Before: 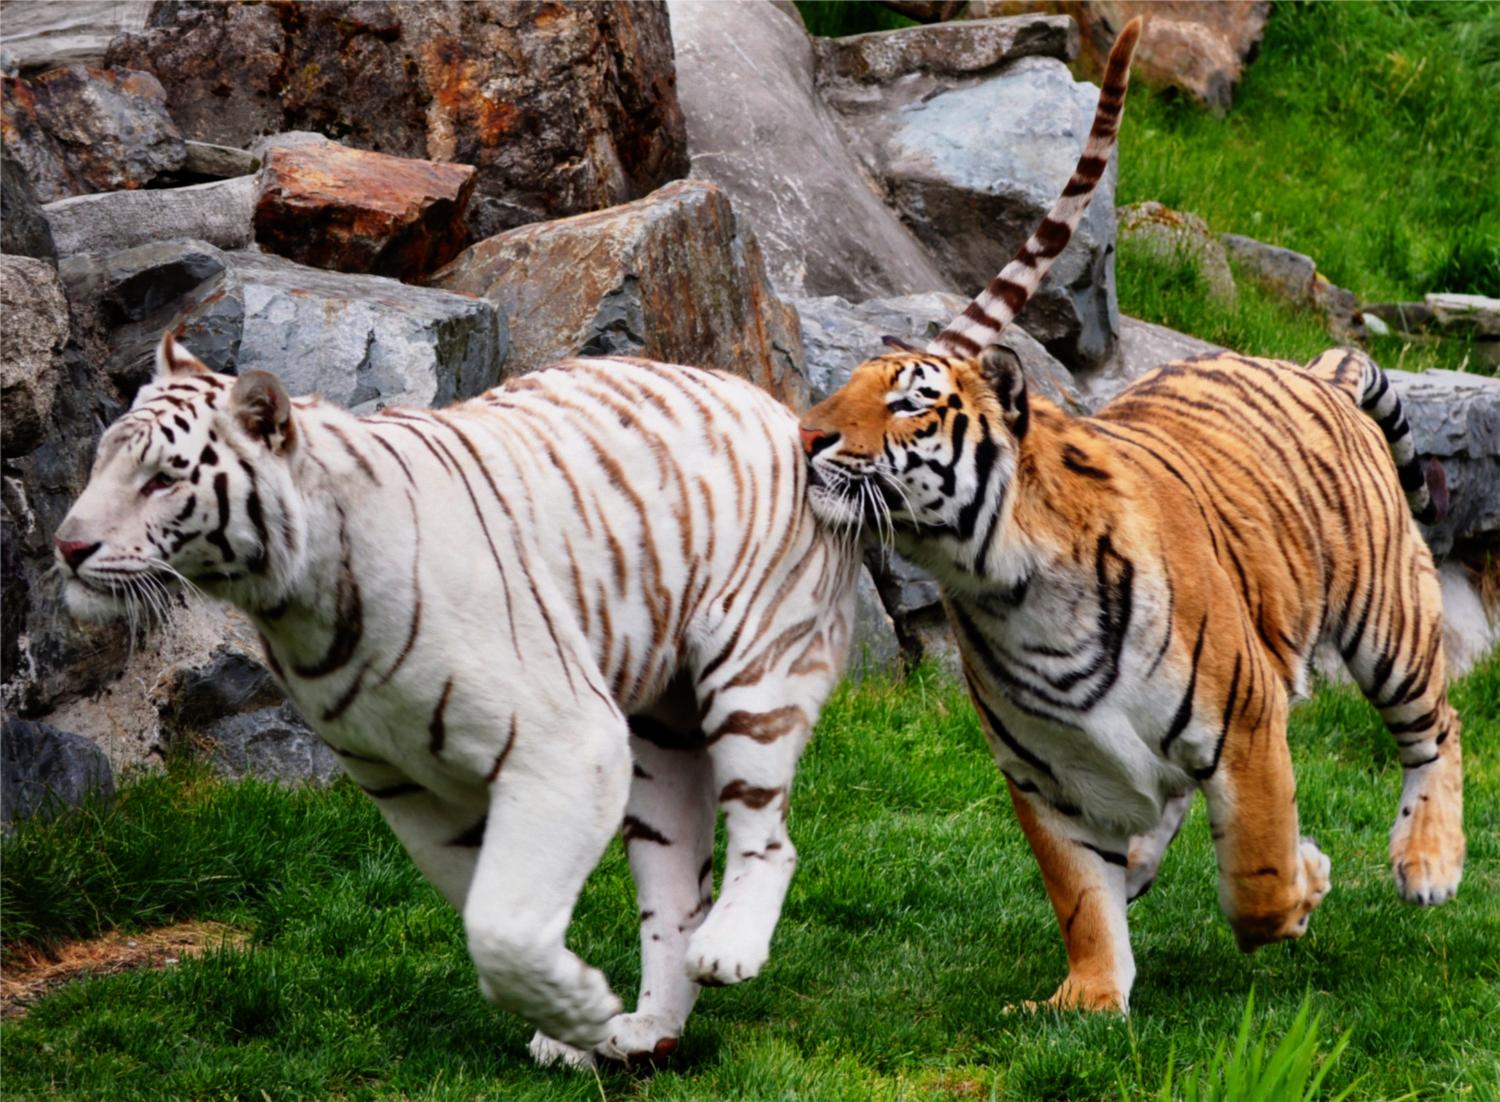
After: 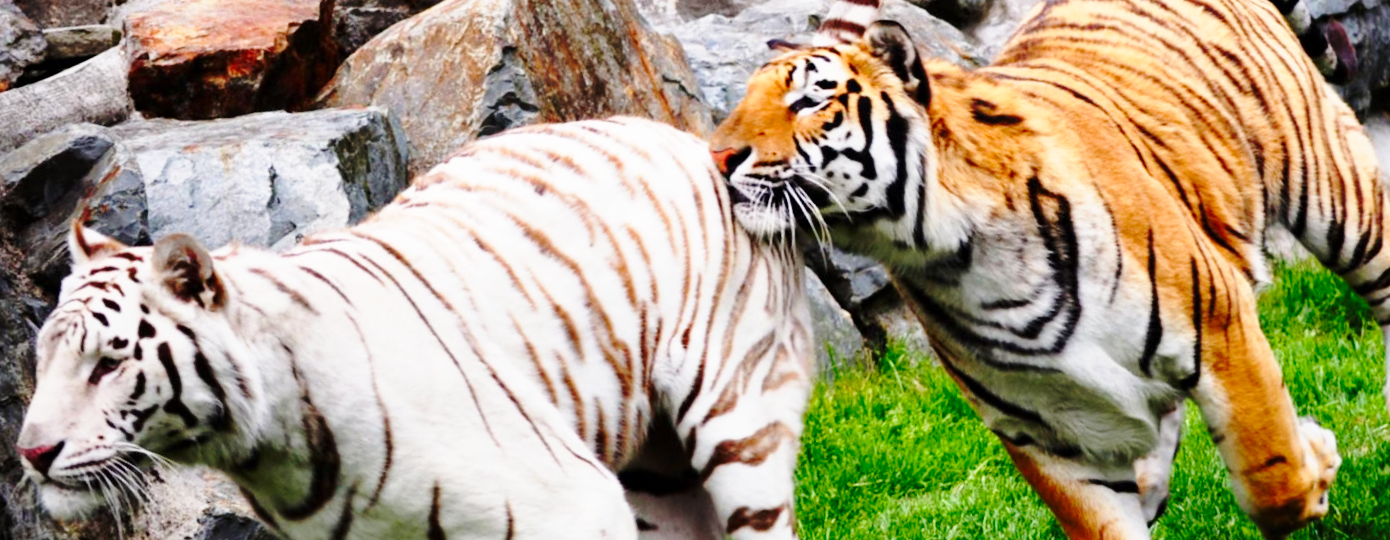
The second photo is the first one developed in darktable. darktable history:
crop: top 11.038%, bottom 13.962%
rotate and perspective: rotation -14.8°, crop left 0.1, crop right 0.903, crop top 0.25, crop bottom 0.748
base curve: curves: ch0 [(0, 0) (0.032, 0.037) (0.105, 0.228) (0.435, 0.76) (0.856, 0.983) (1, 1)], preserve colors none
